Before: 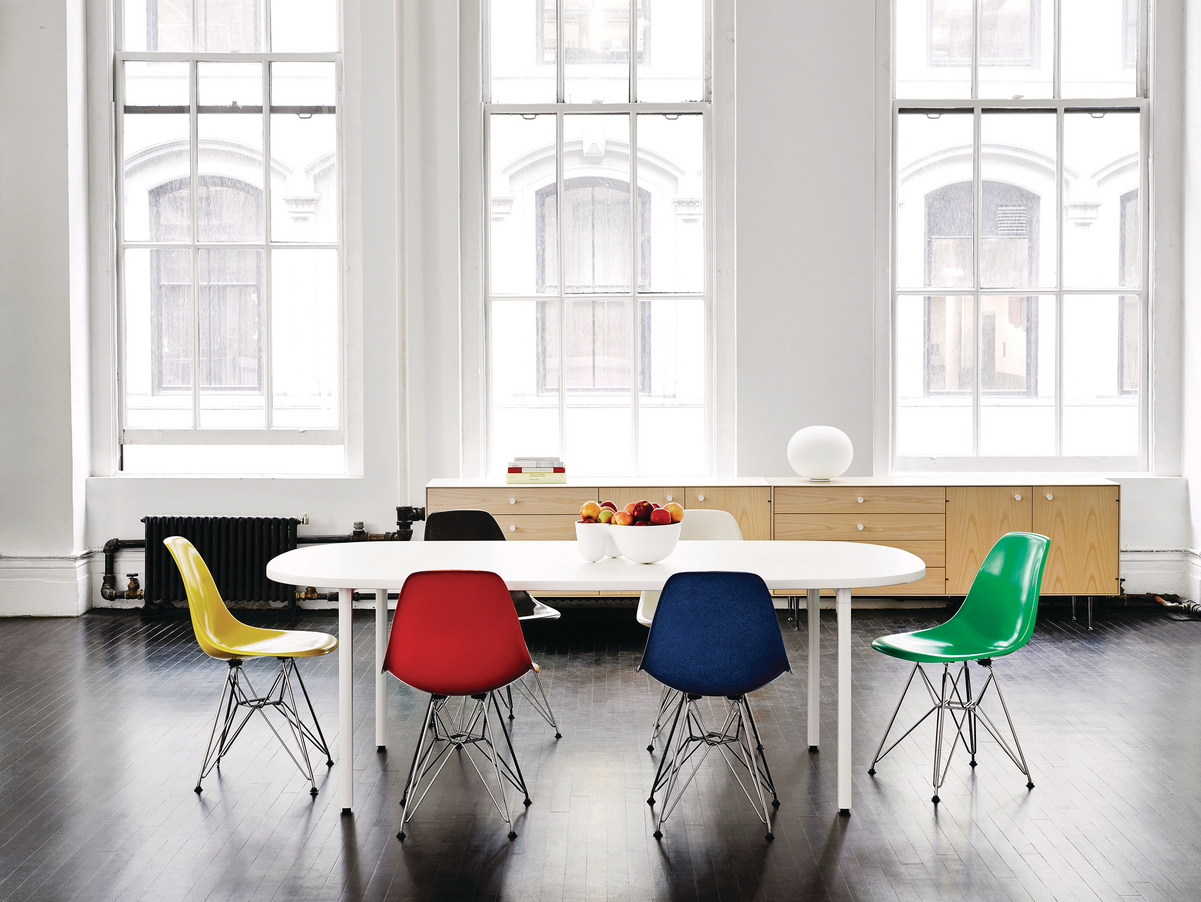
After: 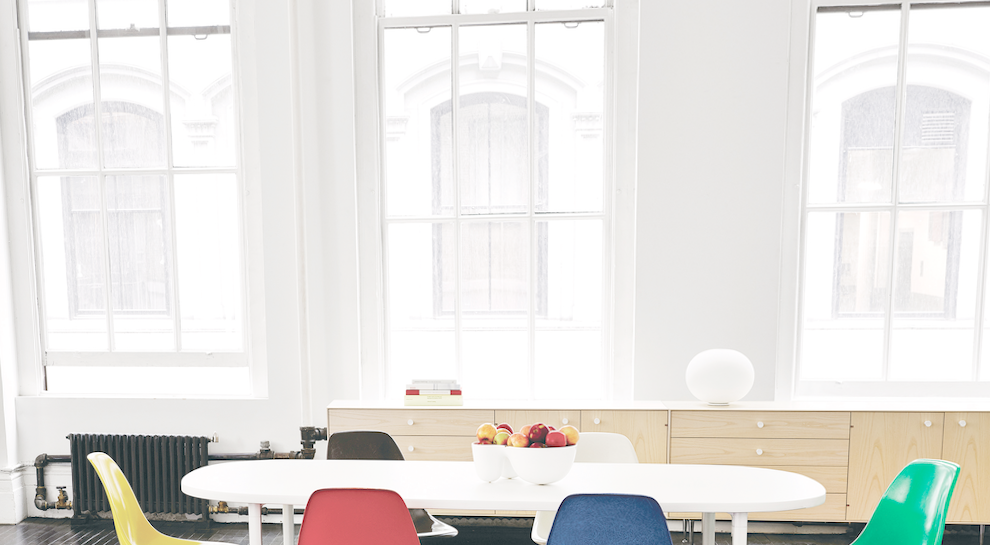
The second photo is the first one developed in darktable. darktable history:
rotate and perspective: rotation 0.062°, lens shift (vertical) 0.115, lens shift (horizontal) -0.133, crop left 0.047, crop right 0.94, crop top 0.061, crop bottom 0.94
crop: left 3.015%, top 8.969%, right 9.647%, bottom 26.457%
